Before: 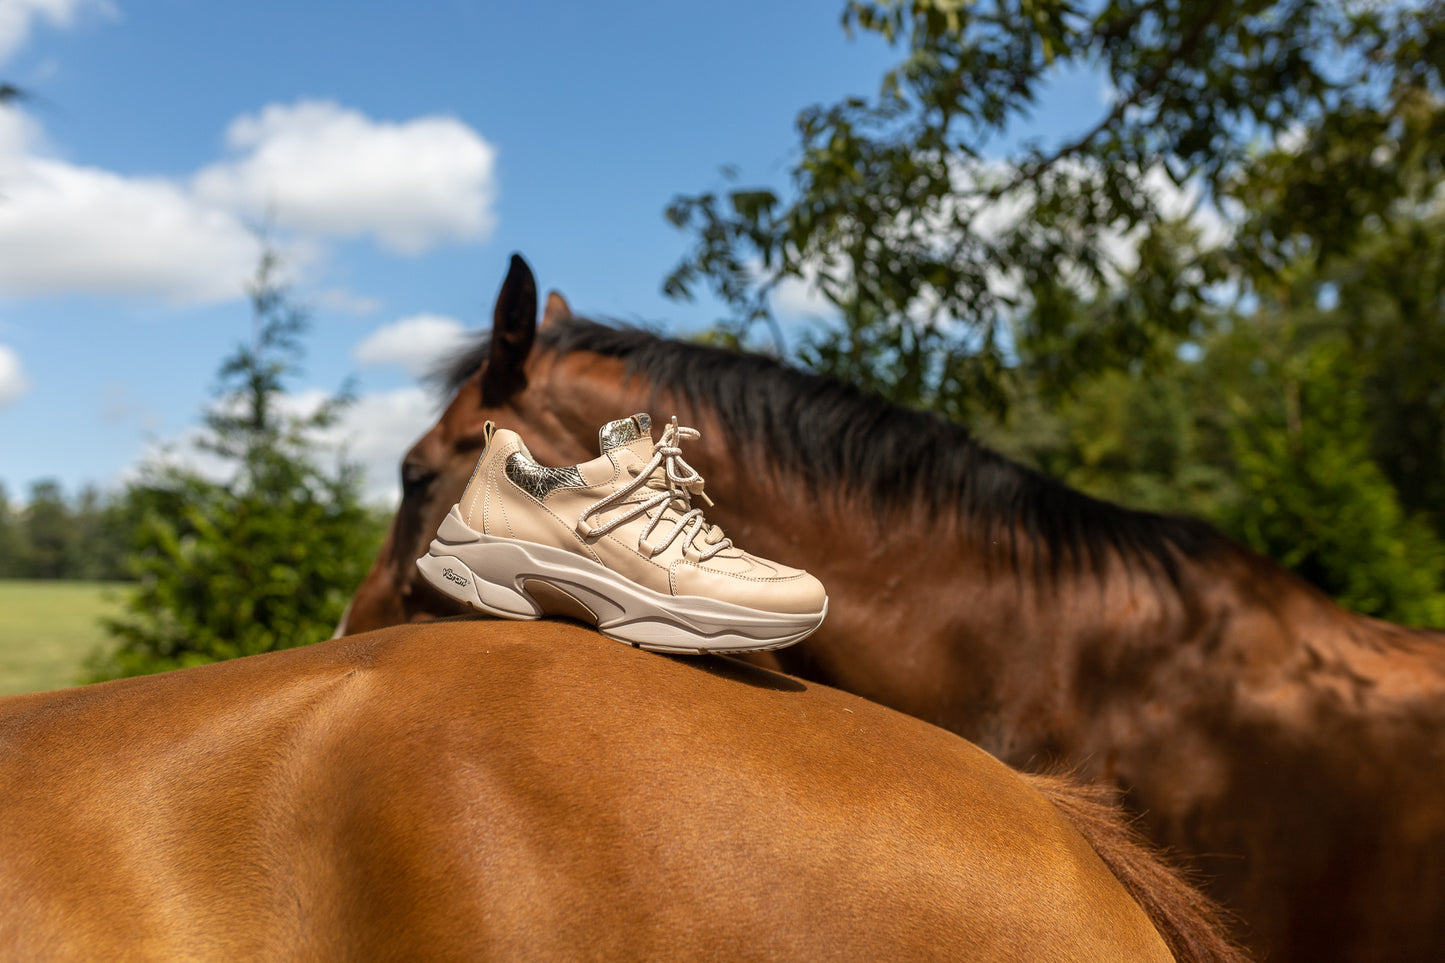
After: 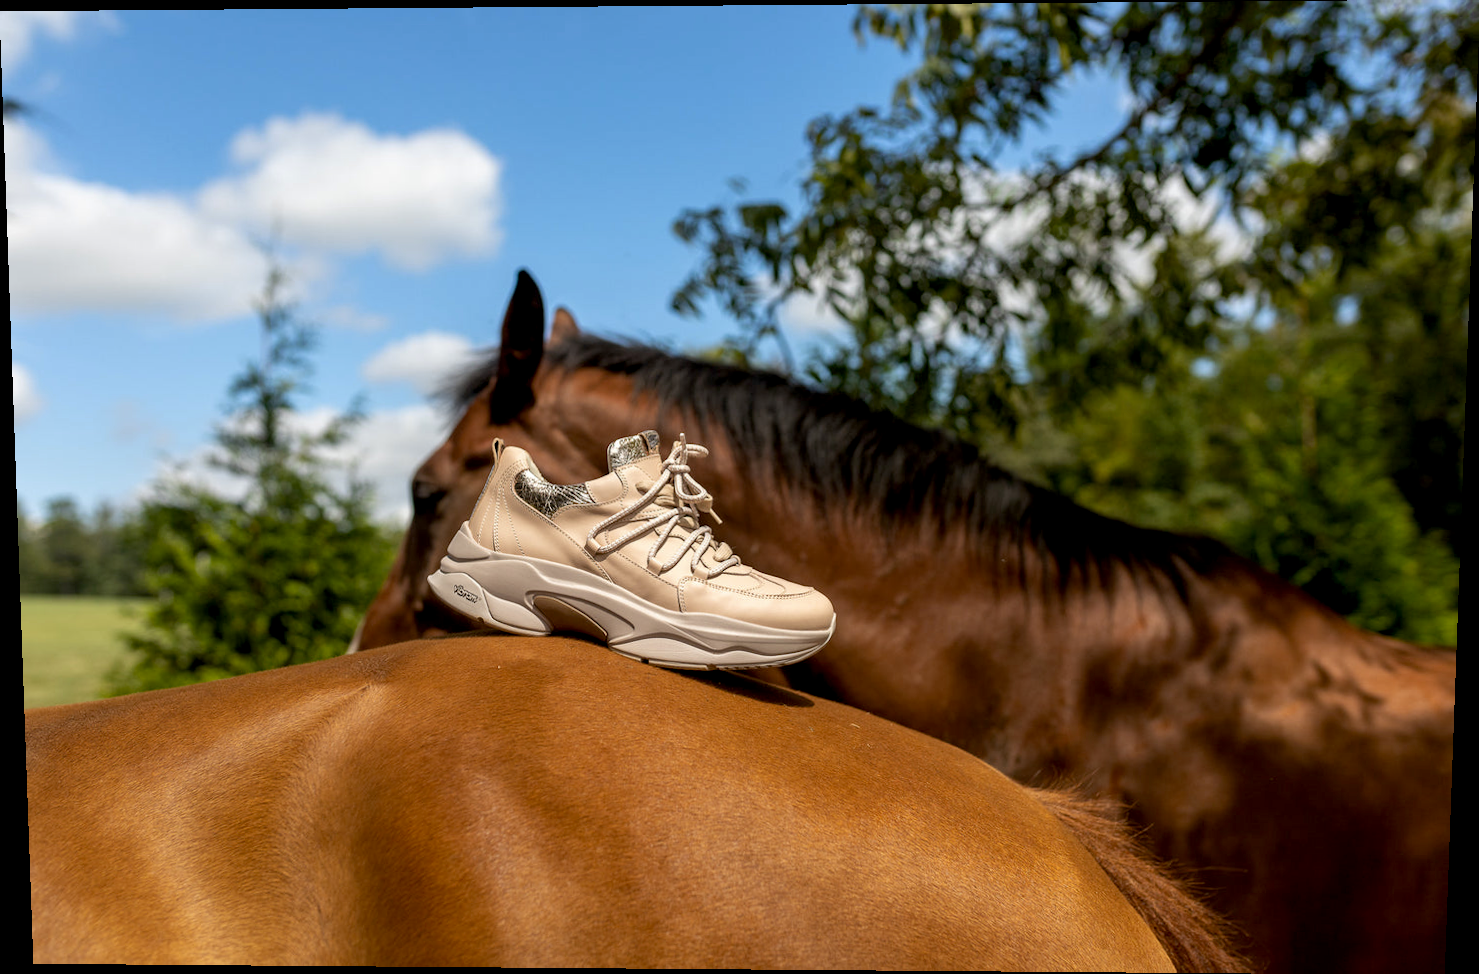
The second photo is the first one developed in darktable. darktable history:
color zones: curves: ch0 [(0.068, 0.464) (0.25, 0.5) (0.48, 0.508) (0.75, 0.536) (0.886, 0.476) (0.967, 0.456)]; ch1 [(0.066, 0.456) (0.25, 0.5) (0.616, 0.508) (0.746, 0.56) (0.934, 0.444)]
rotate and perspective: lens shift (vertical) 0.048, lens shift (horizontal) -0.024, automatic cropping off
exposure: black level correction 0.007, compensate highlight preservation false
